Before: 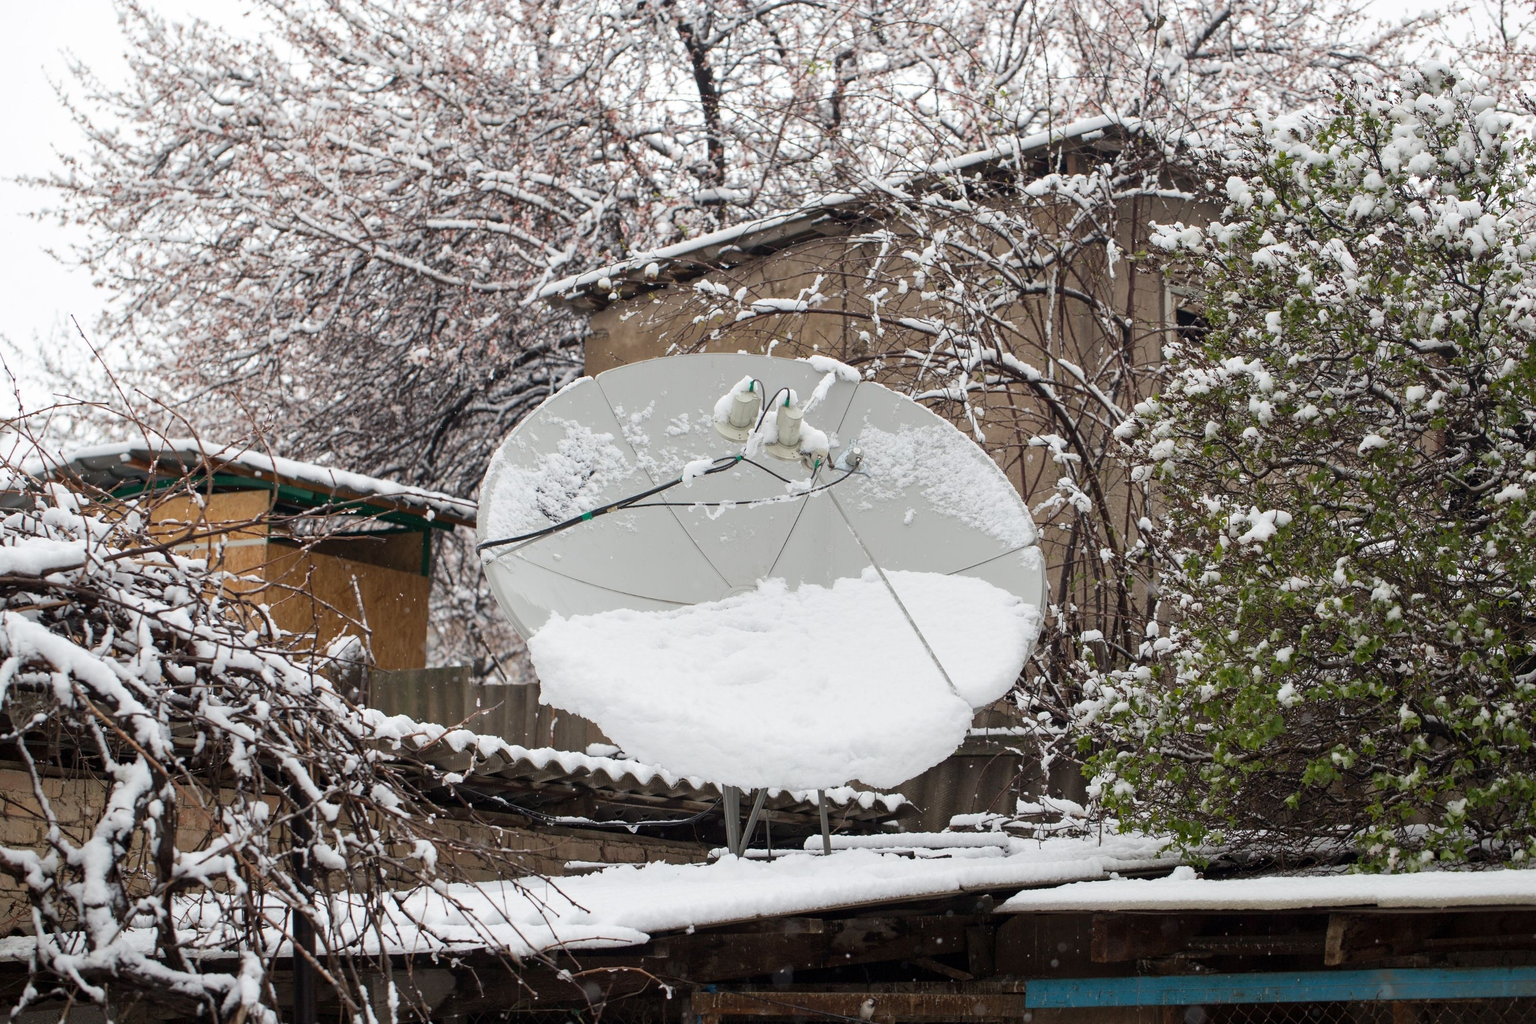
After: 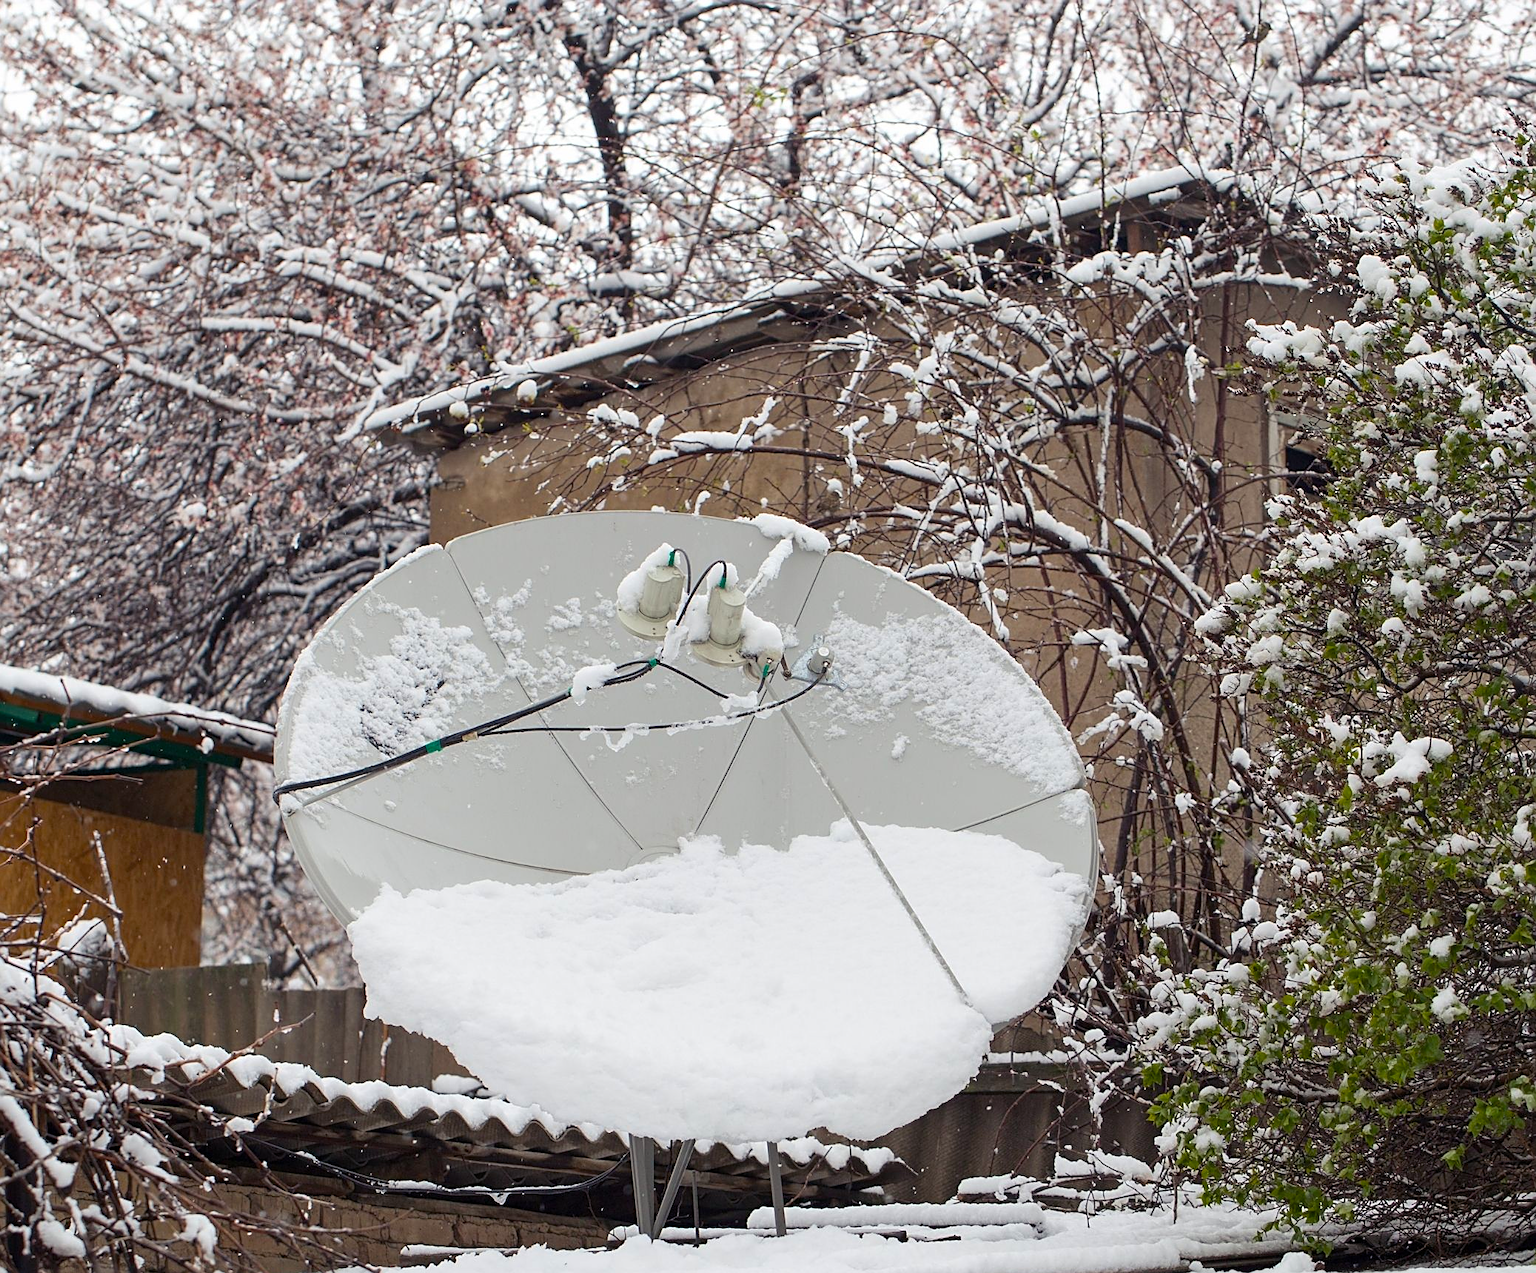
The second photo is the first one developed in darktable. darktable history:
crop: left 18.73%, right 12.078%, bottom 13.98%
color balance rgb: shadows lift › chroma 3.109%, shadows lift › hue 279.43°, linear chroma grading › global chroma 8.796%, perceptual saturation grading › global saturation 8.867%, global vibrance 7.294%, saturation formula JzAzBz (2021)
sharpen: on, module defaults
